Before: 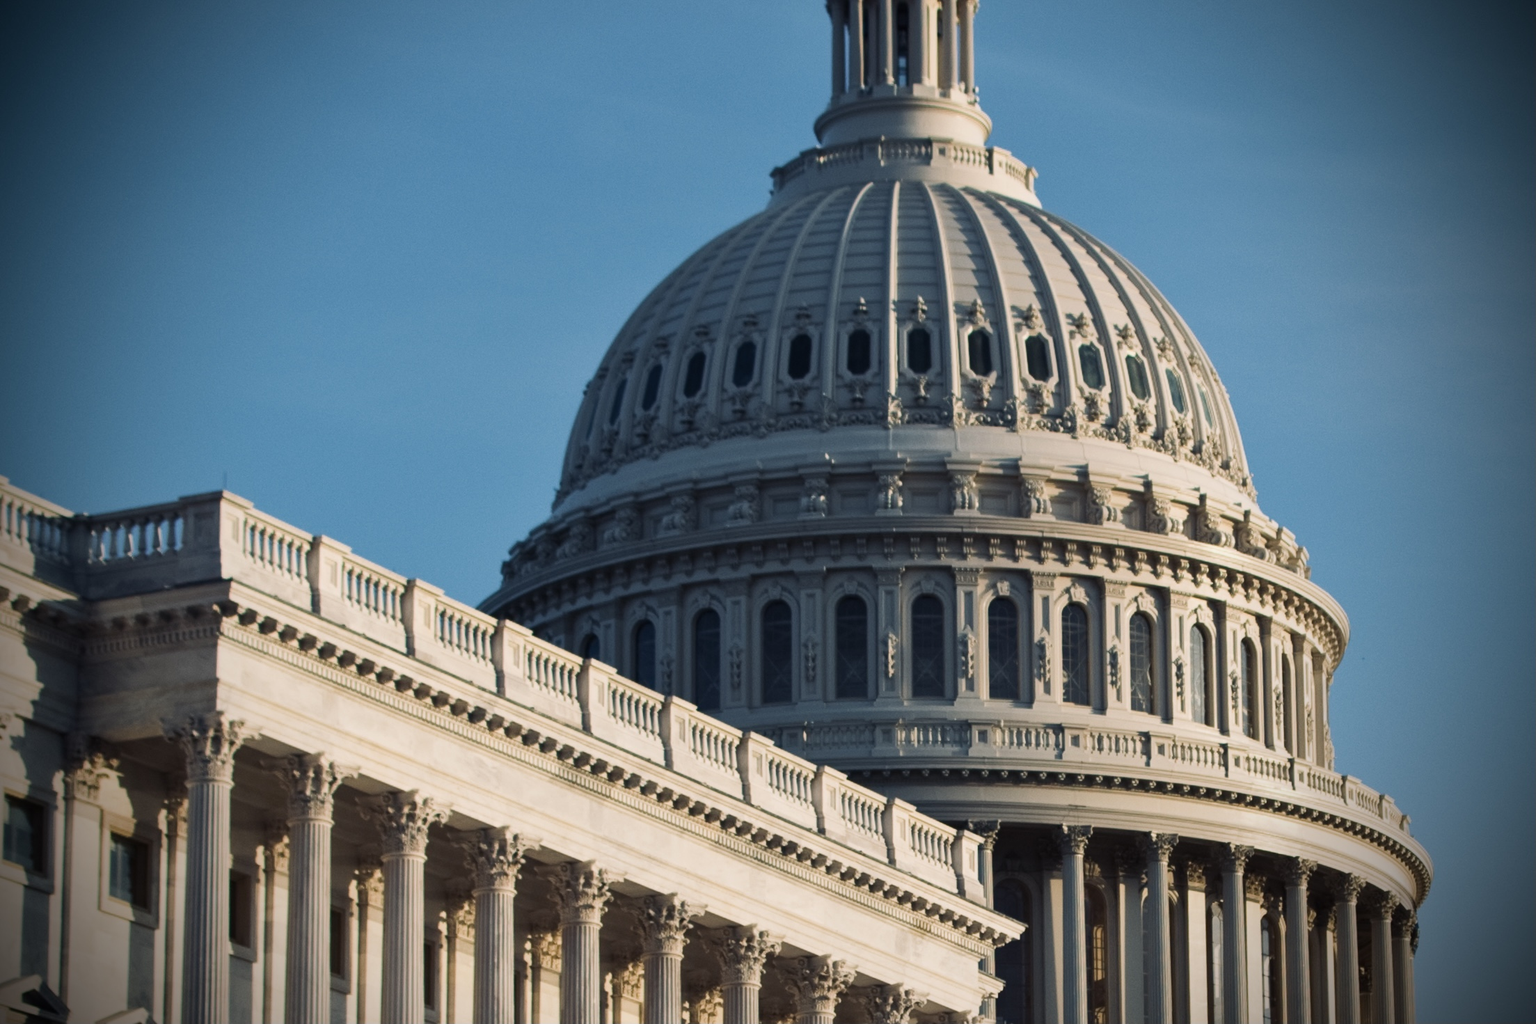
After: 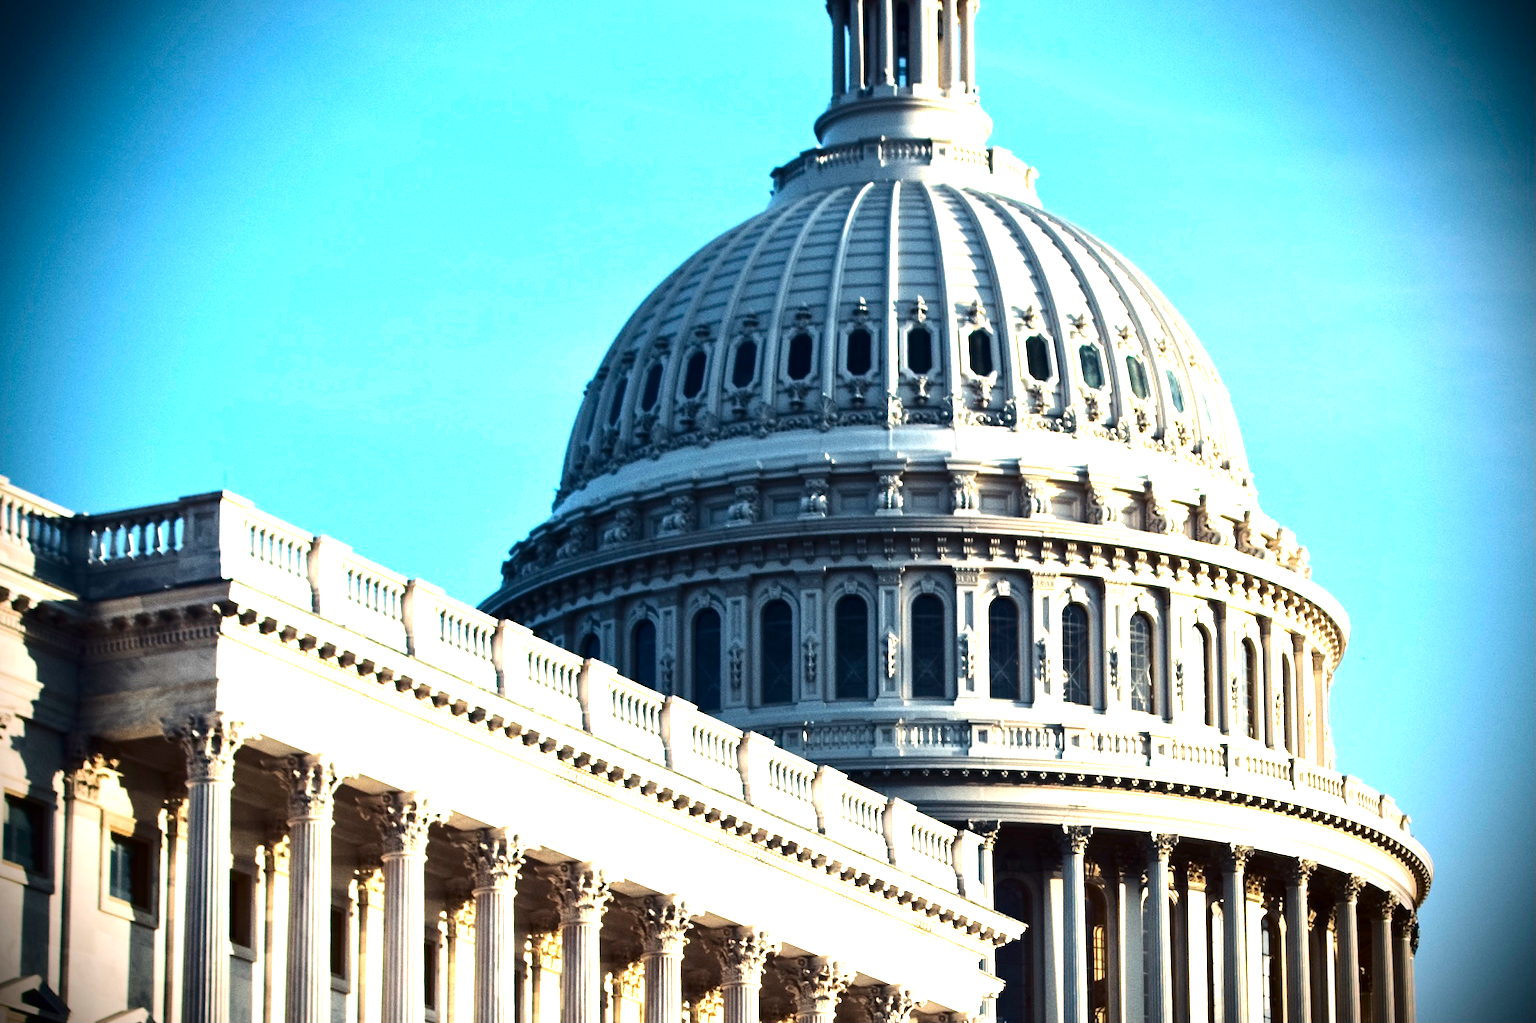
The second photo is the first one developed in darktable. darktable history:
contrast brightness saturation: contrast 0.19, brightness -0.24, saturation 0.11
white balance: emerald 1
tone equalizer: -8 EV -0.417 EV, -7 EV -0.389 EV, -6 EV -0.333 EV, -5 EV -0.222 EV, -3 EV 0.222 EV, -2 EV 0.333 EV, -1 EV 0.389 EV, +0 EV 0.417 EV, edges refinement/feathering 500, mask exposure compensation -1.57 EV, preserve details no
exposure: black level correction 0, exposure 1.741 EV, compensate exposure bias true, compensate highlight preservation false
